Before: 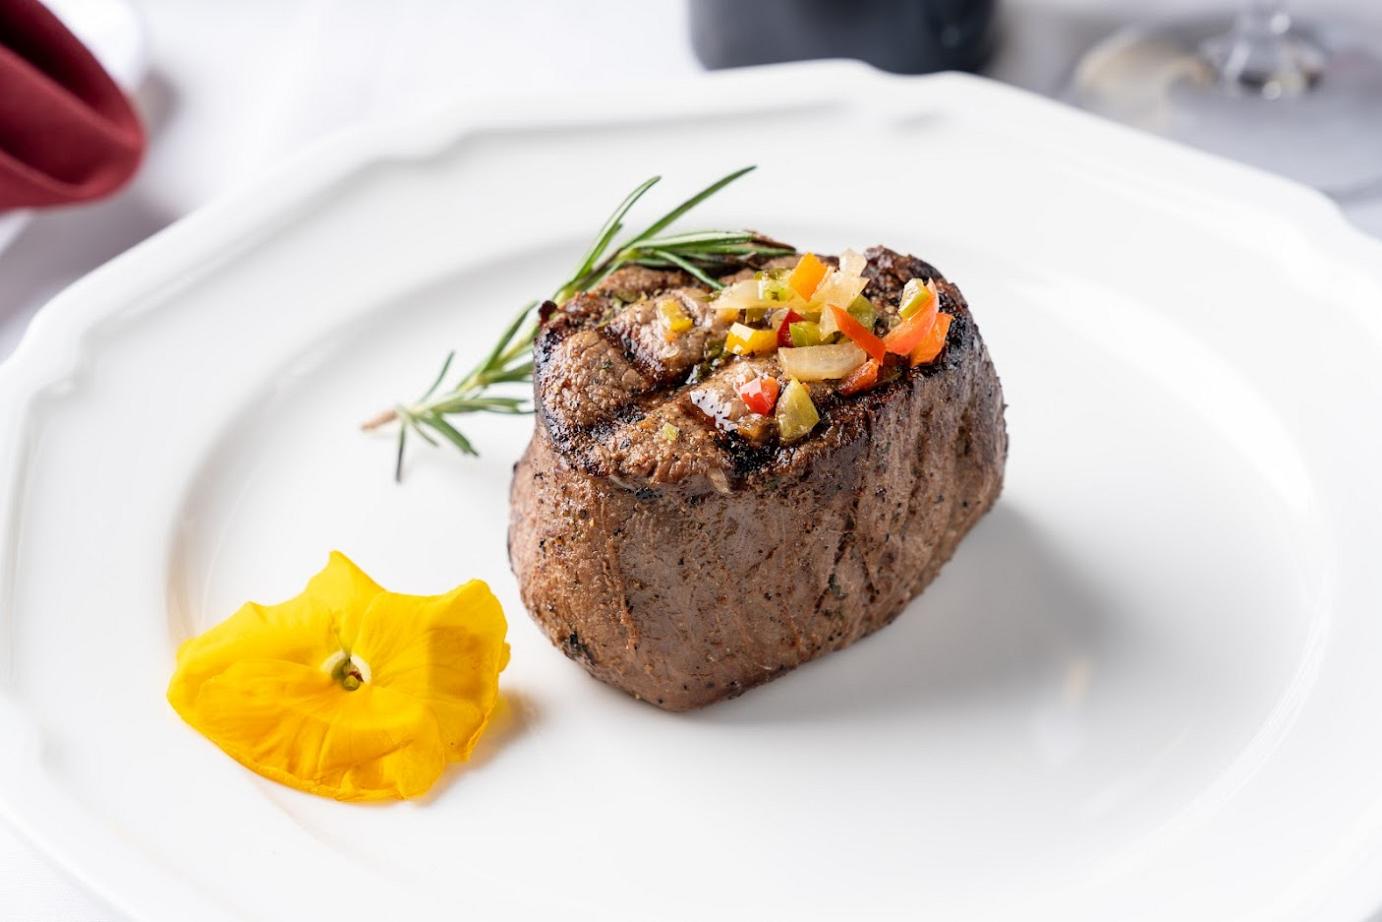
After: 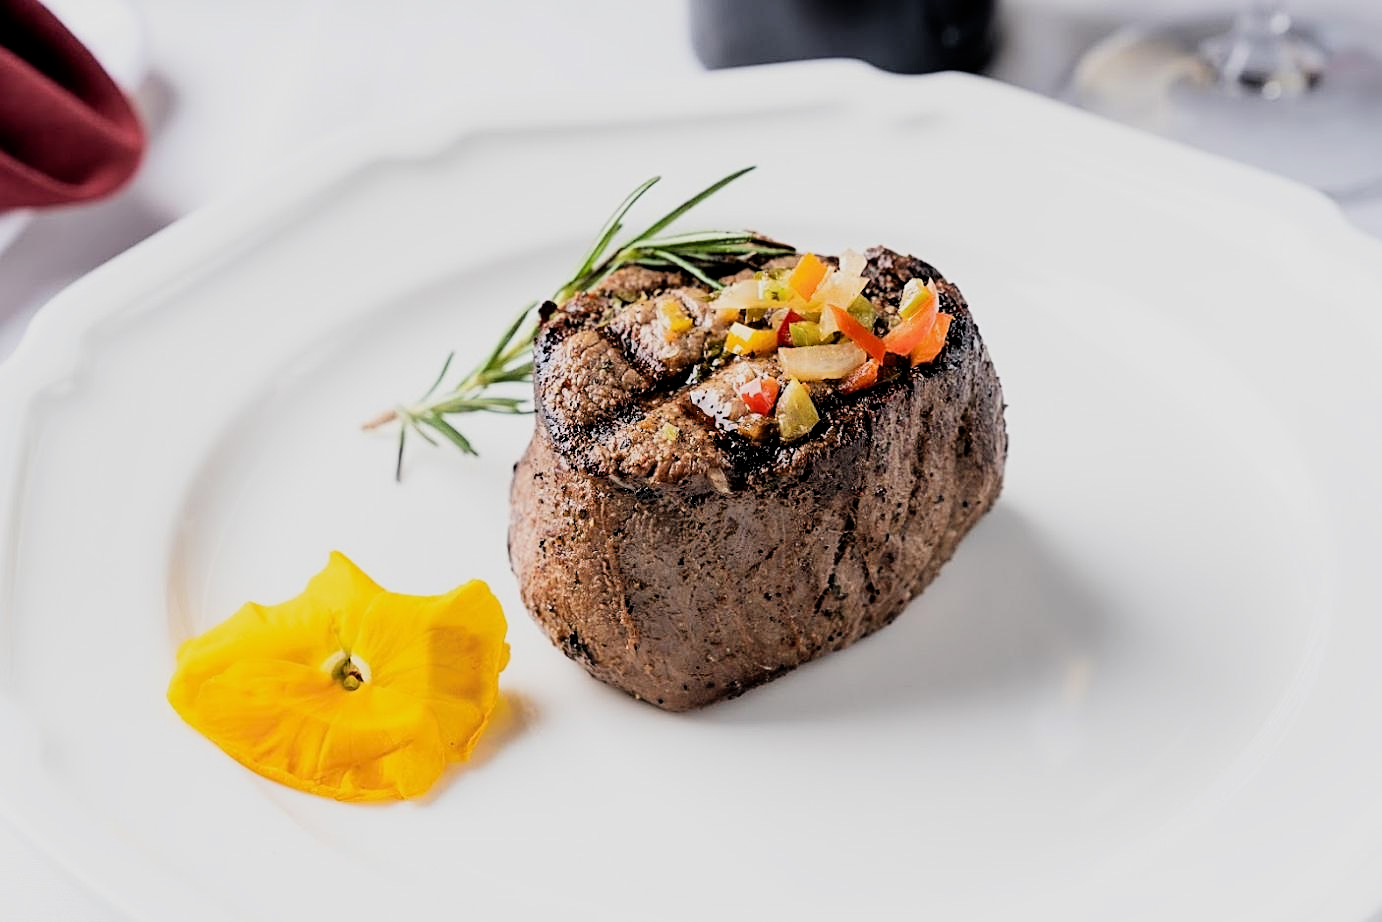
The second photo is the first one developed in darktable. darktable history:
sharpen: on, module defaults
filmic rgb: black relative exposure -5 EV, hardness 2.88, contrast 1.3, highlights saturation mix -10%
